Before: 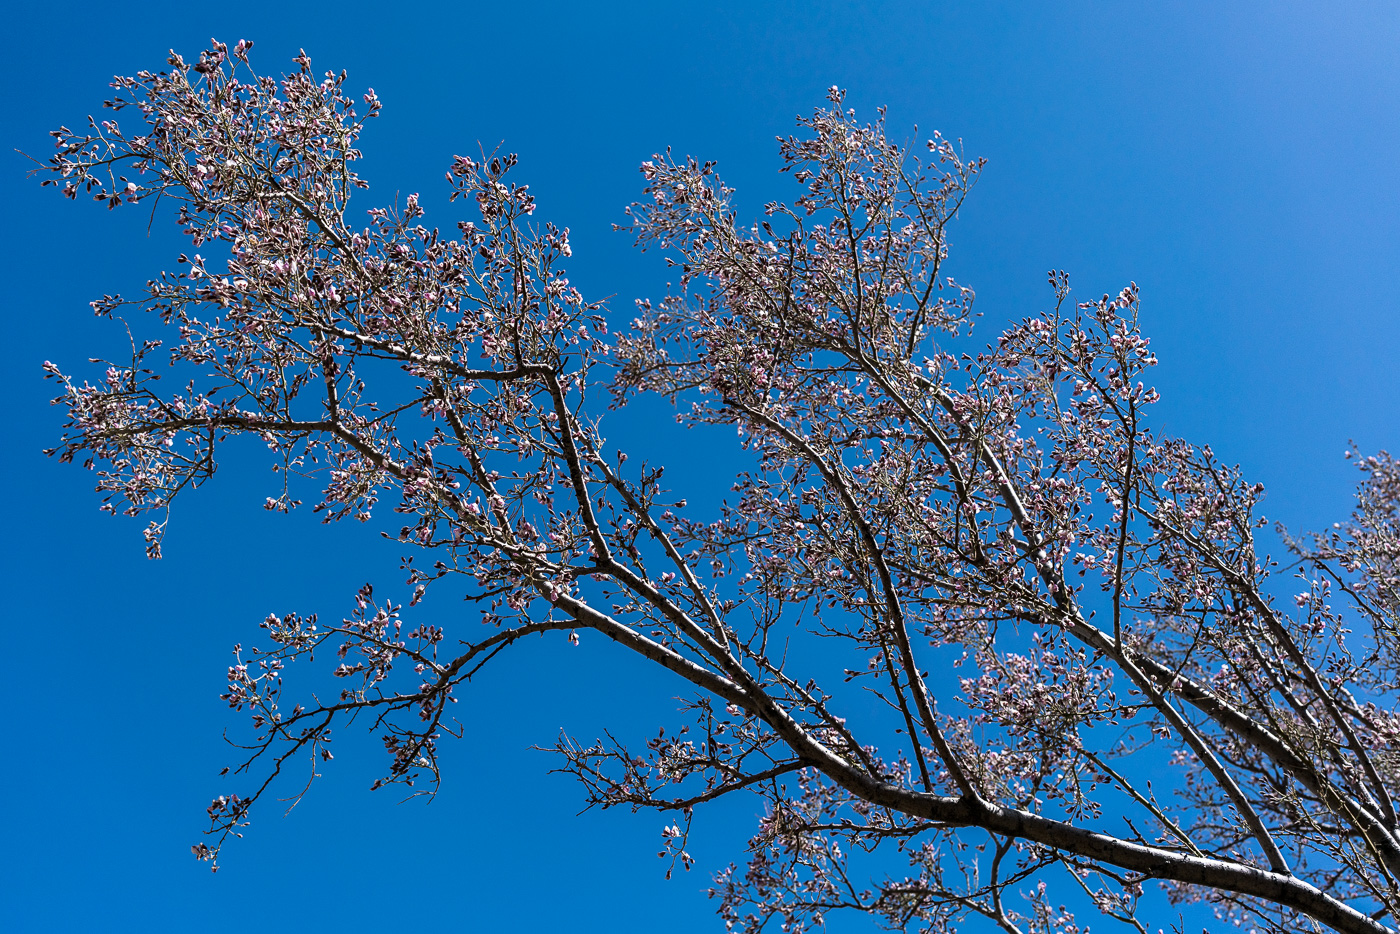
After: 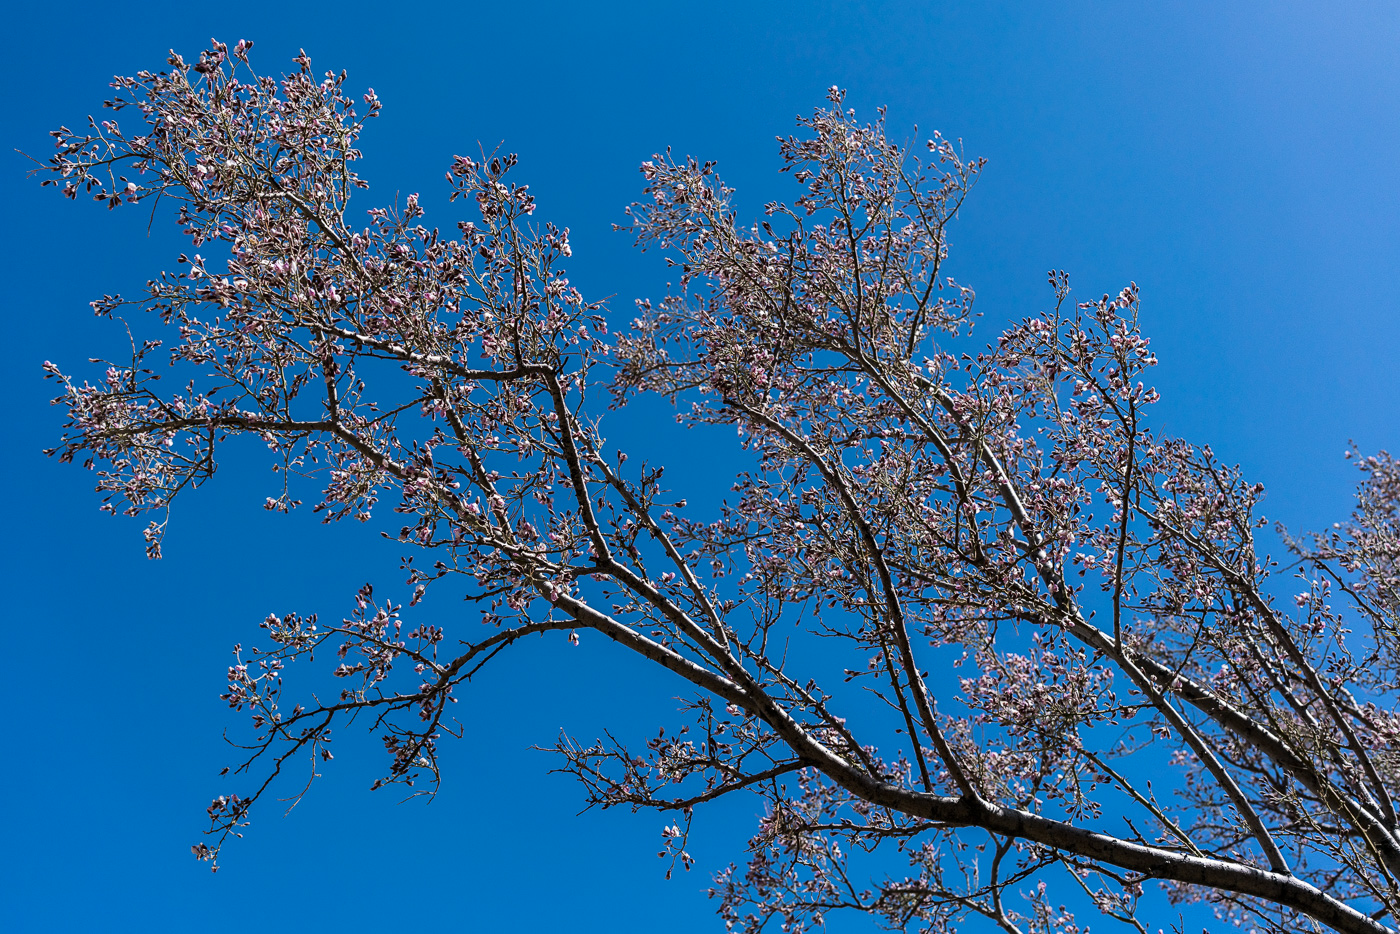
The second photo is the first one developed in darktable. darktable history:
tone curve: curves: ch0 [(0, 0) (0.003, 0.003) (0.011, 0.011) (0.025, 0.025) (0.044, 0.044) (0.069, 0.068) (0.1, 0.098) (0.136, 0.134) (0.177, 0.175) (0.224, 0.221) (0.277, 0.273) (0.335, 0.33) (0.399, 0.393) (0.468, 0.461) (0.543, 0.534) (0.623, 0.614) (0.709, 0.69) (0.801, 0.752) (0.898, 0.835) (1, 1)], color space Lab, independent channels, preserve colors none
